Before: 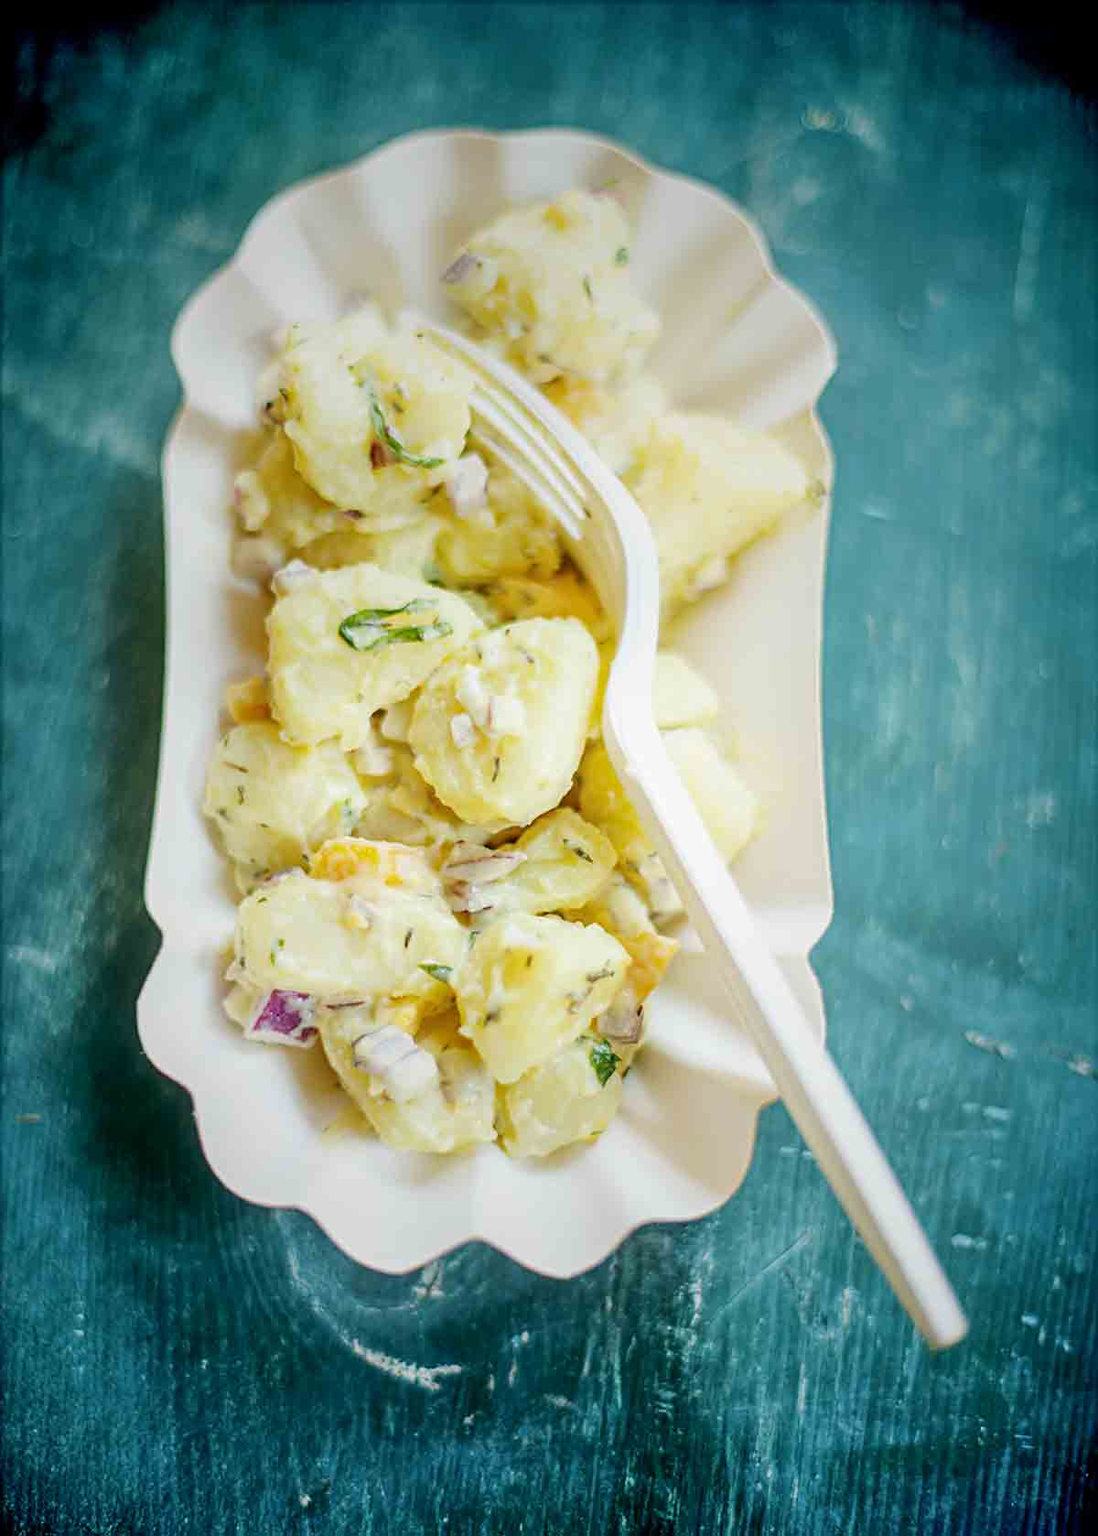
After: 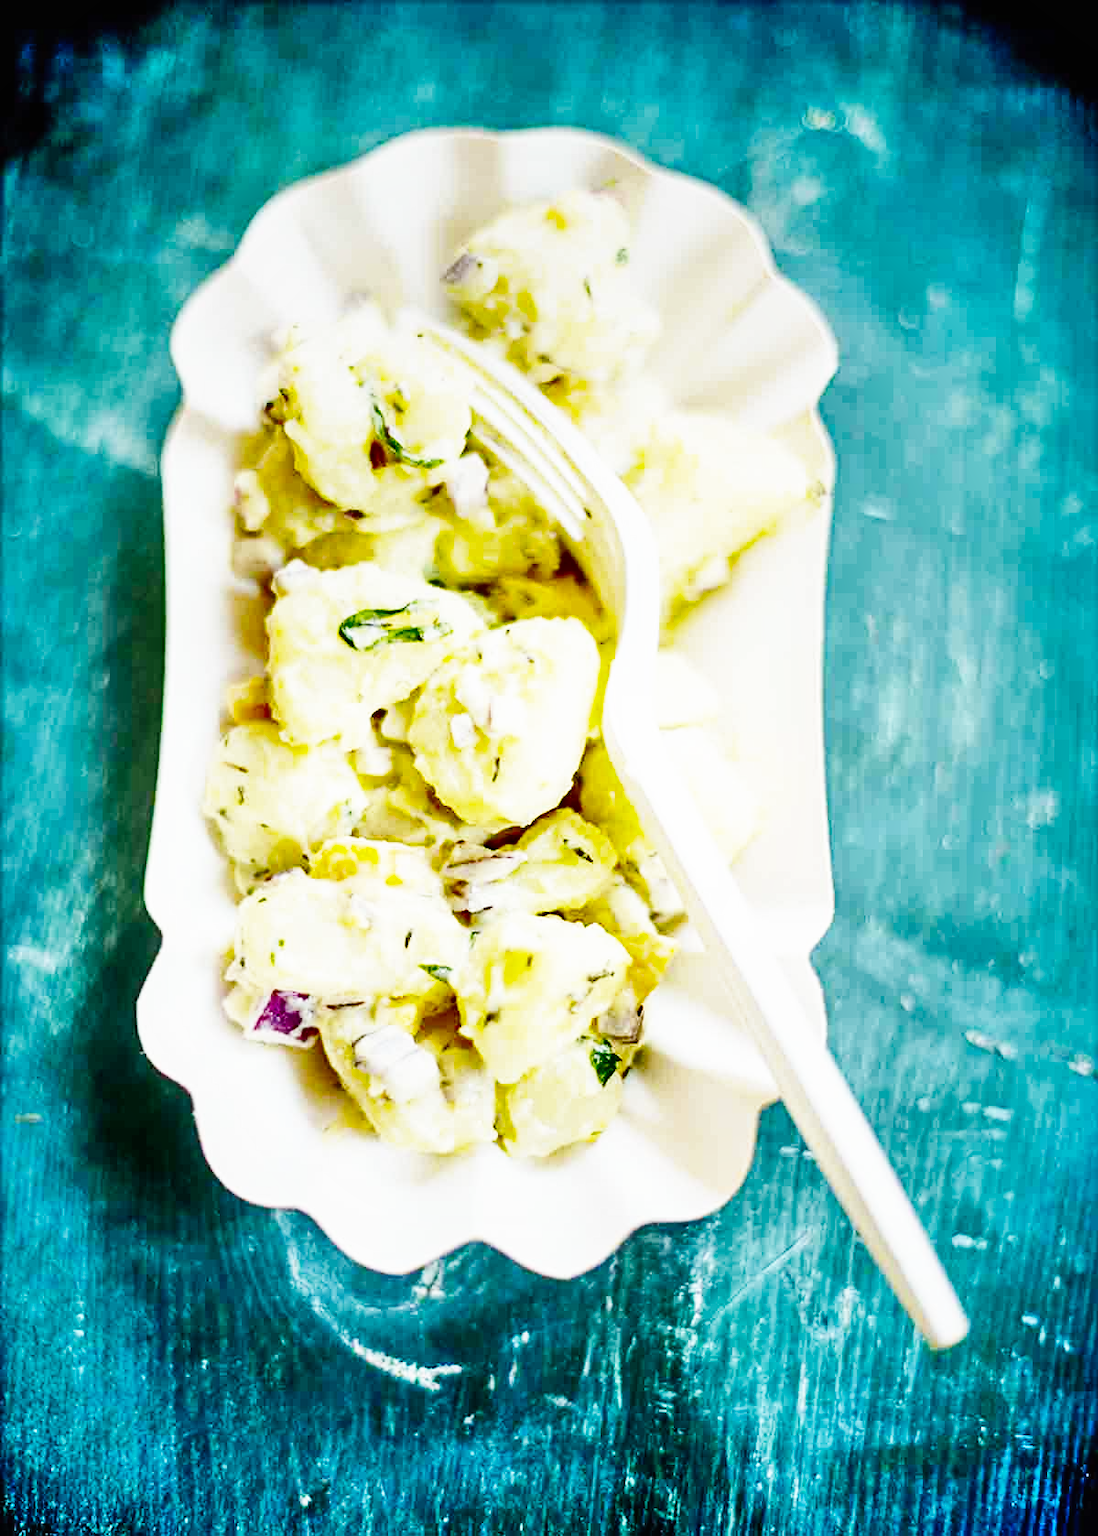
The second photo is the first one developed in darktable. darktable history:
shadows and highlights: shadows 60, highlights -60.23, soften with gaussian
base curve: curves: ch0 [(0, 0) (0.007, 0.004) (0.027, 0.03) (0.046, 0.07) (0.207, 0.54) (0.442, 0.872) (0.673, 0.972) (1, 1)], preserve colors none
